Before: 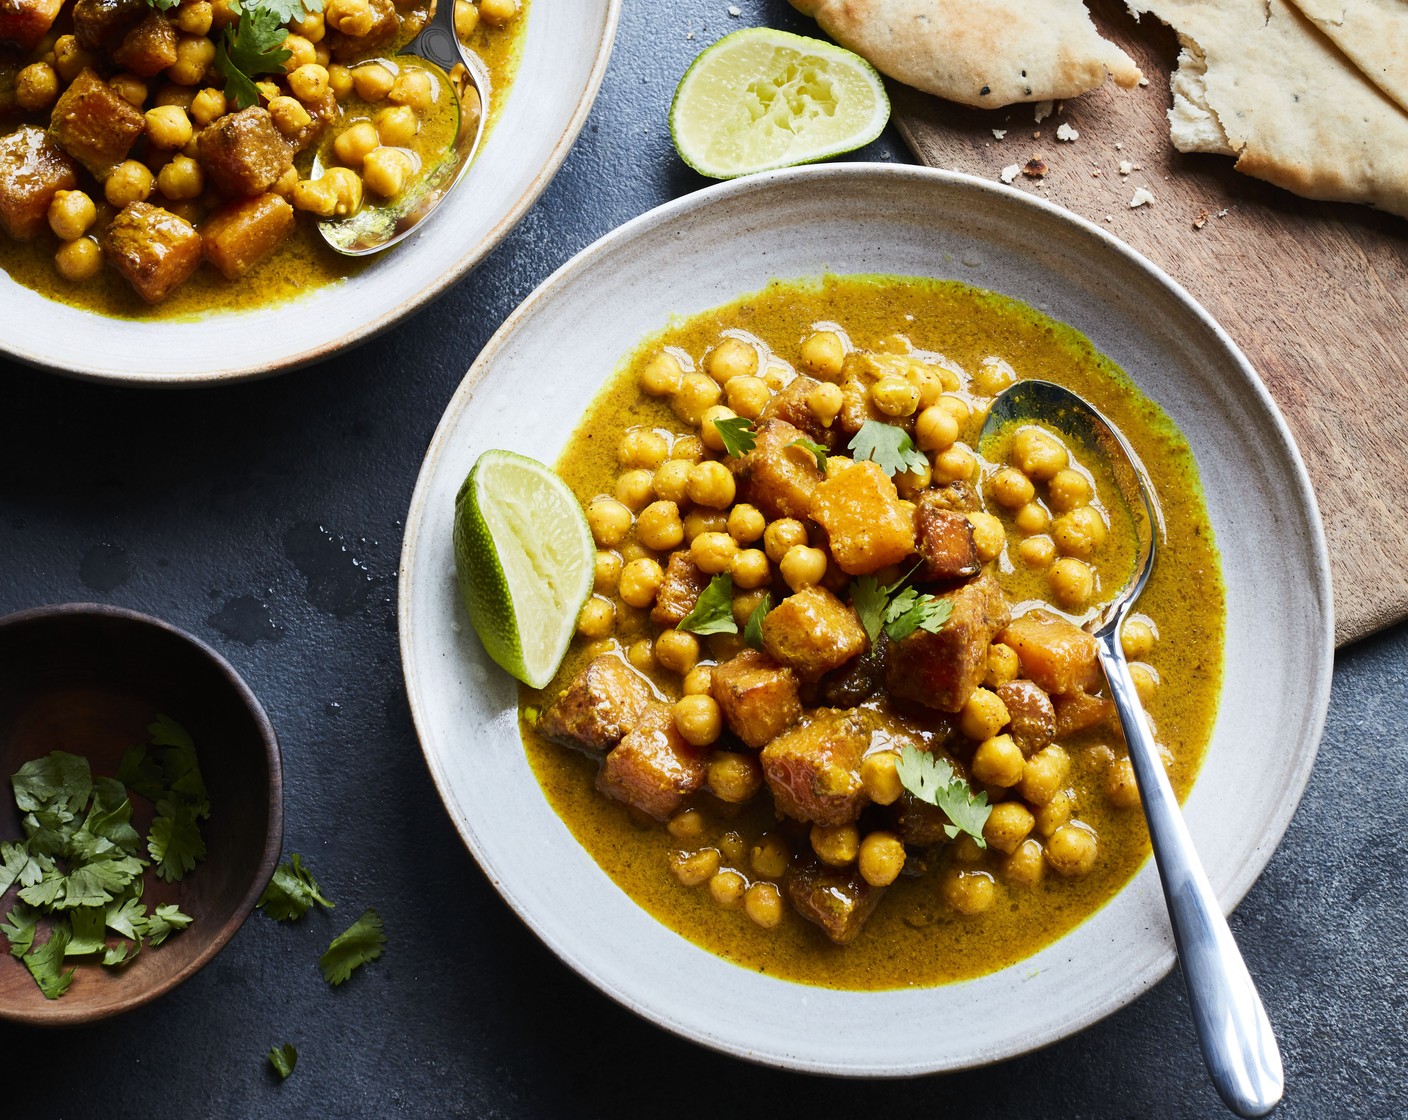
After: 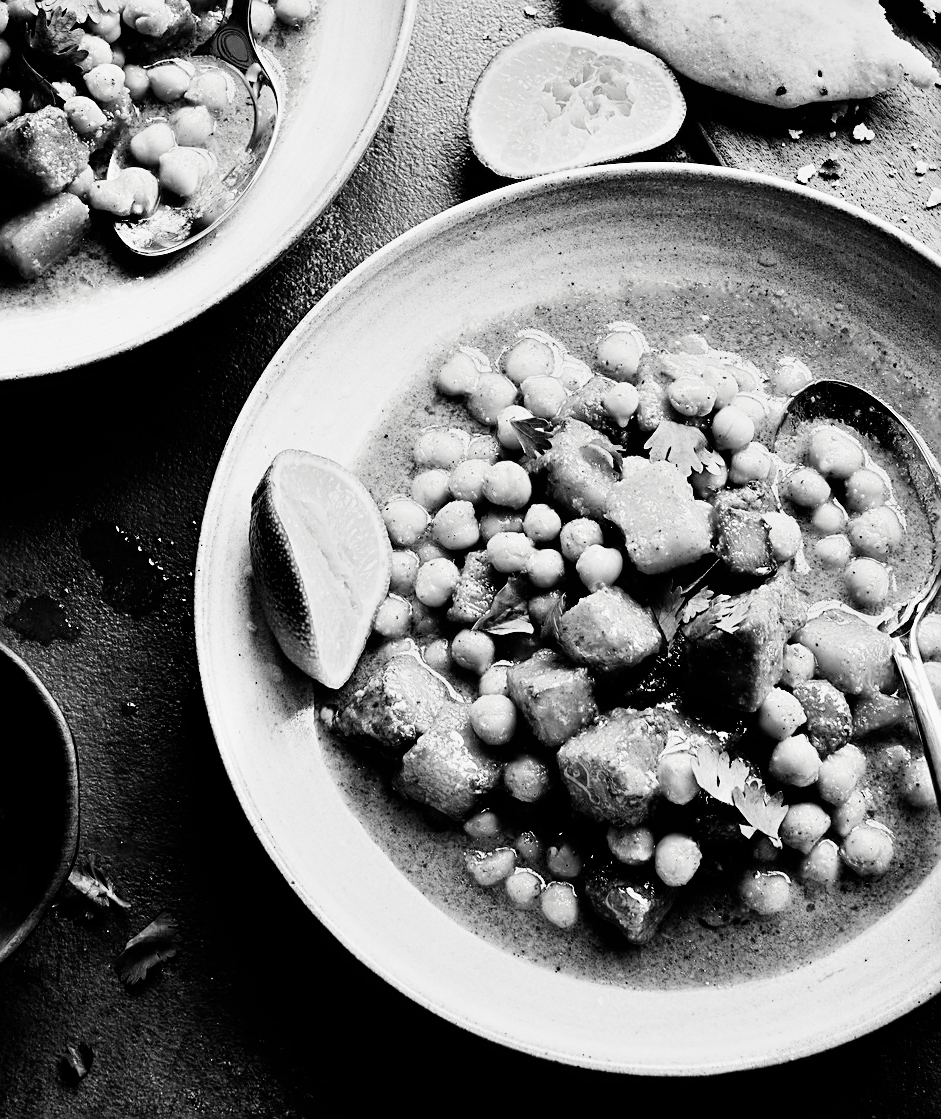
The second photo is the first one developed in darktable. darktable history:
crop and rotate: left 14.5%, right 18.639%
sharpen: on, module defaults
contrast equalizer: y [[0.528, 0.548, 0.563, 0.562, 0.546, 0.526], [0.55 ×6], [0 ×6], [0 ×6], [0 ×6]]
filmic rgb: black relative exposure -5.08 EV, white relative exposure 3.51 EV, hardness 3.19, contrast 1.505, highlights saturation mix -49.65%, add noise in highlights 0.101, color science v4 (2020), type of noise poissonian
